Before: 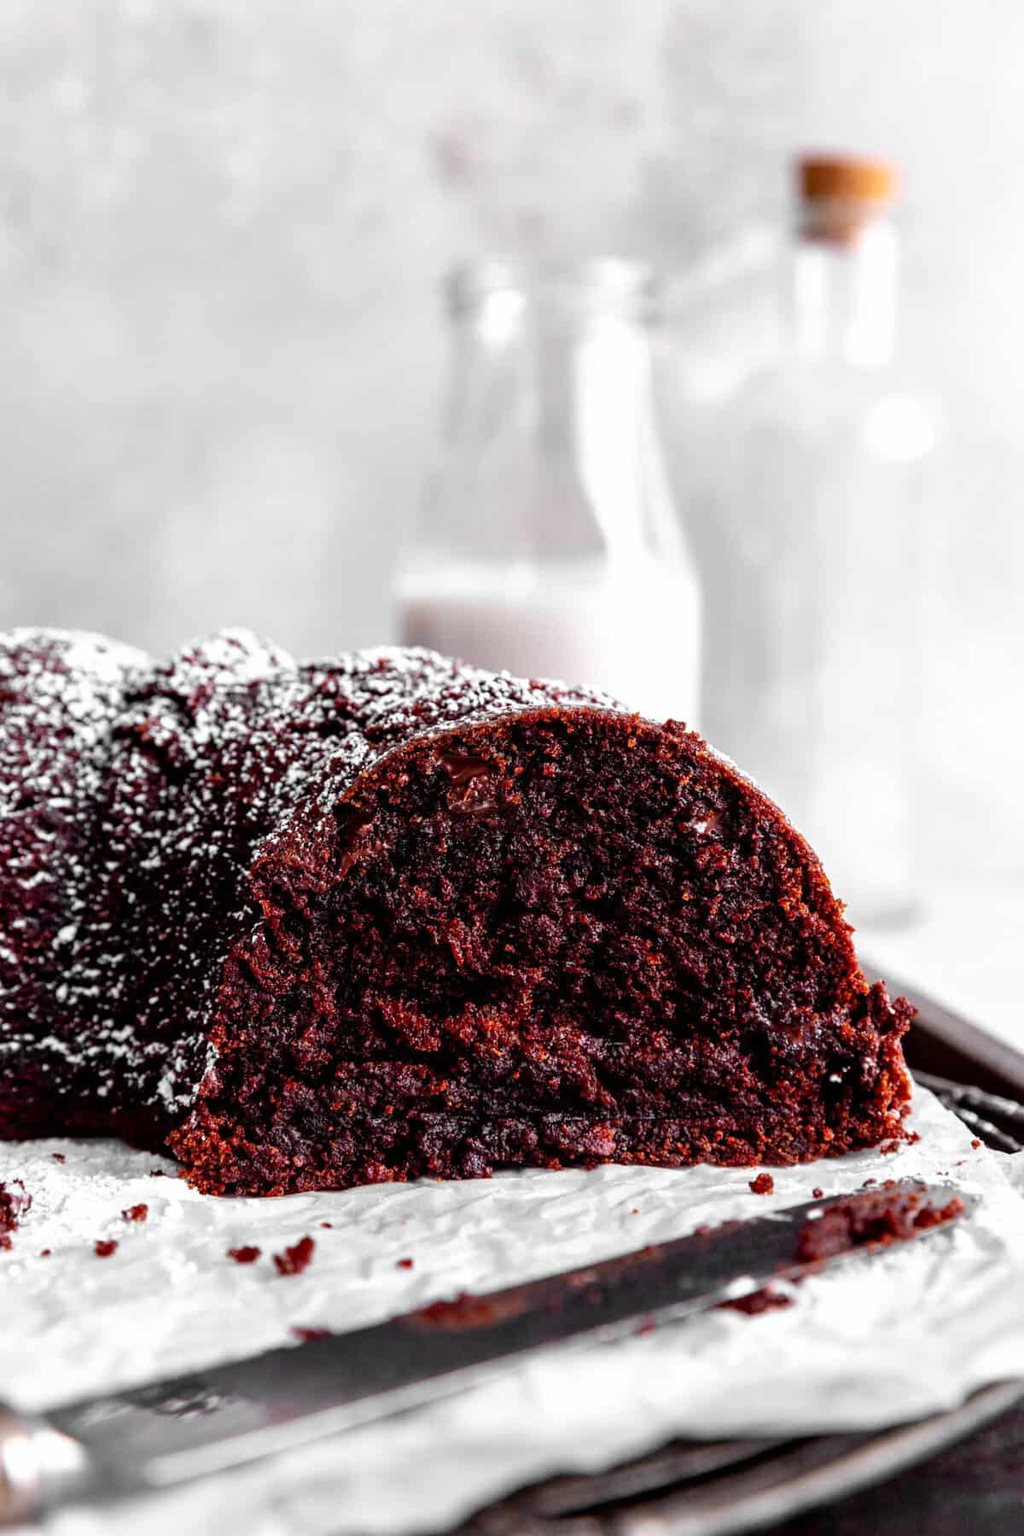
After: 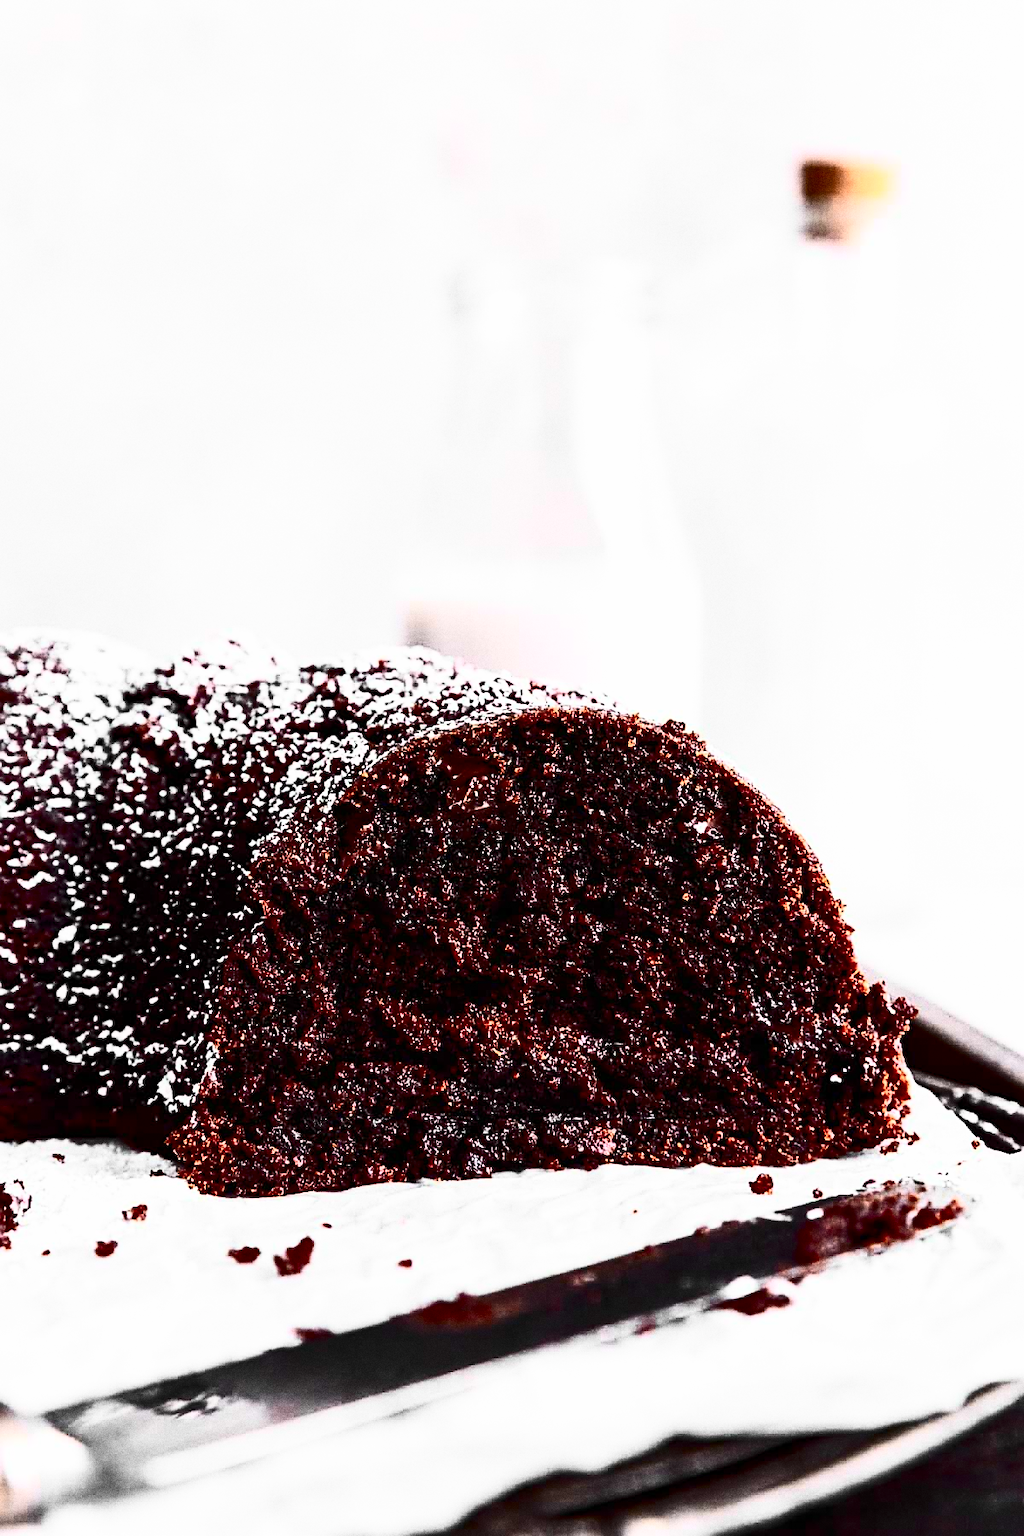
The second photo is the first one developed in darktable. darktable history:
grain: coarseness 0.09 ISO, strength 40%
color balance rgb: contrast -10%
contrast brightness saturation: contrast 0.93, brightness 0.2
sharpen: on, module defaults
